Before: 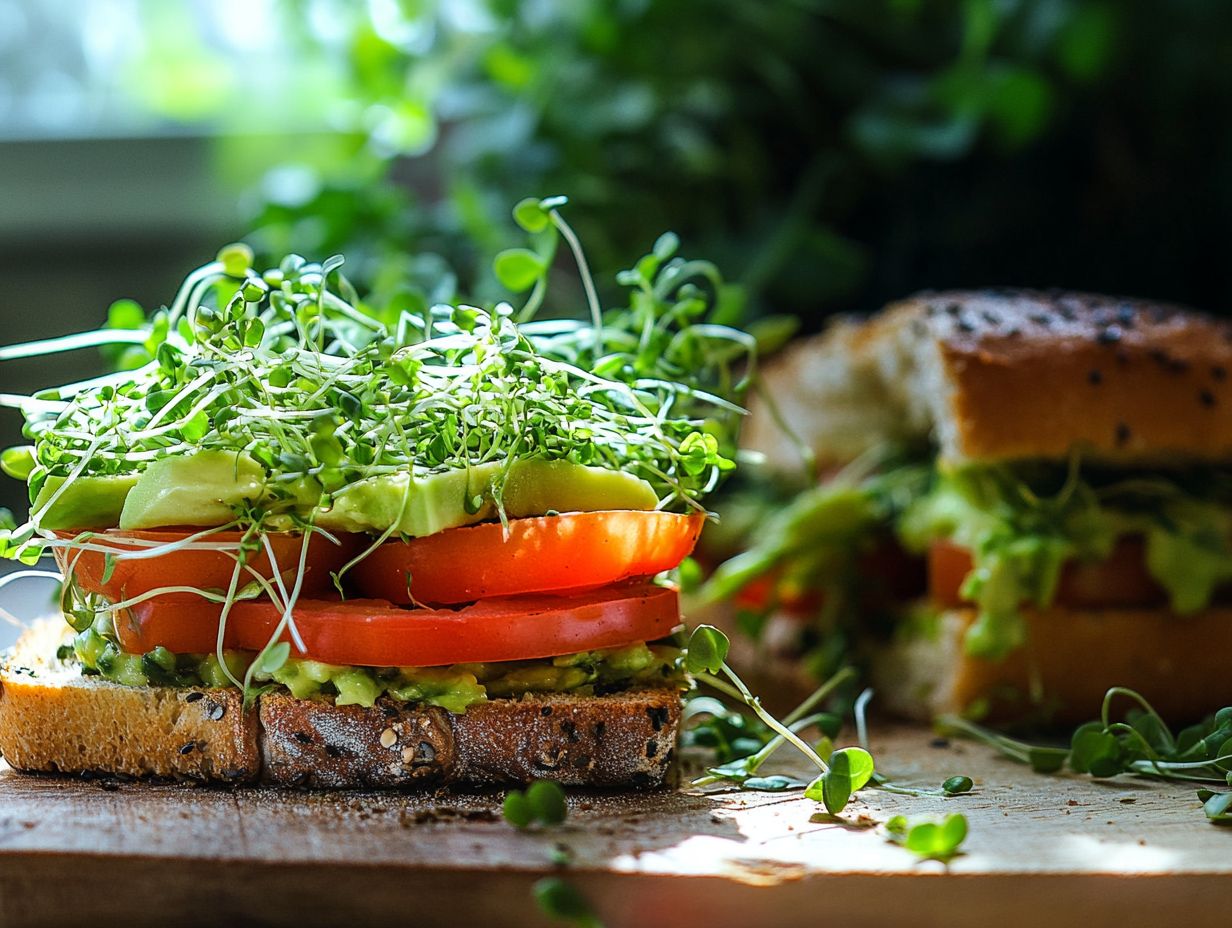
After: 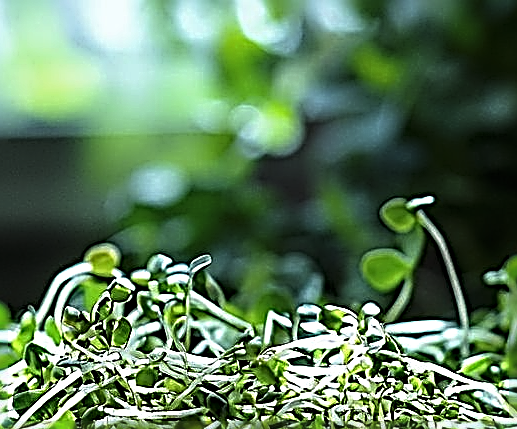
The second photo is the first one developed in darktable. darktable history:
crop and rotate: left 10.817%, top 0.062%, right 47.194%, bottom 53.626%
sharpen: radius 3.158, amount 1.731 | blend: blend mode normal, opacity 100%; mask: uniform (no mask)
color correction: highlights a* 0.003, highlights b* -0.283
levels: levels [0, 0.618, 1]
